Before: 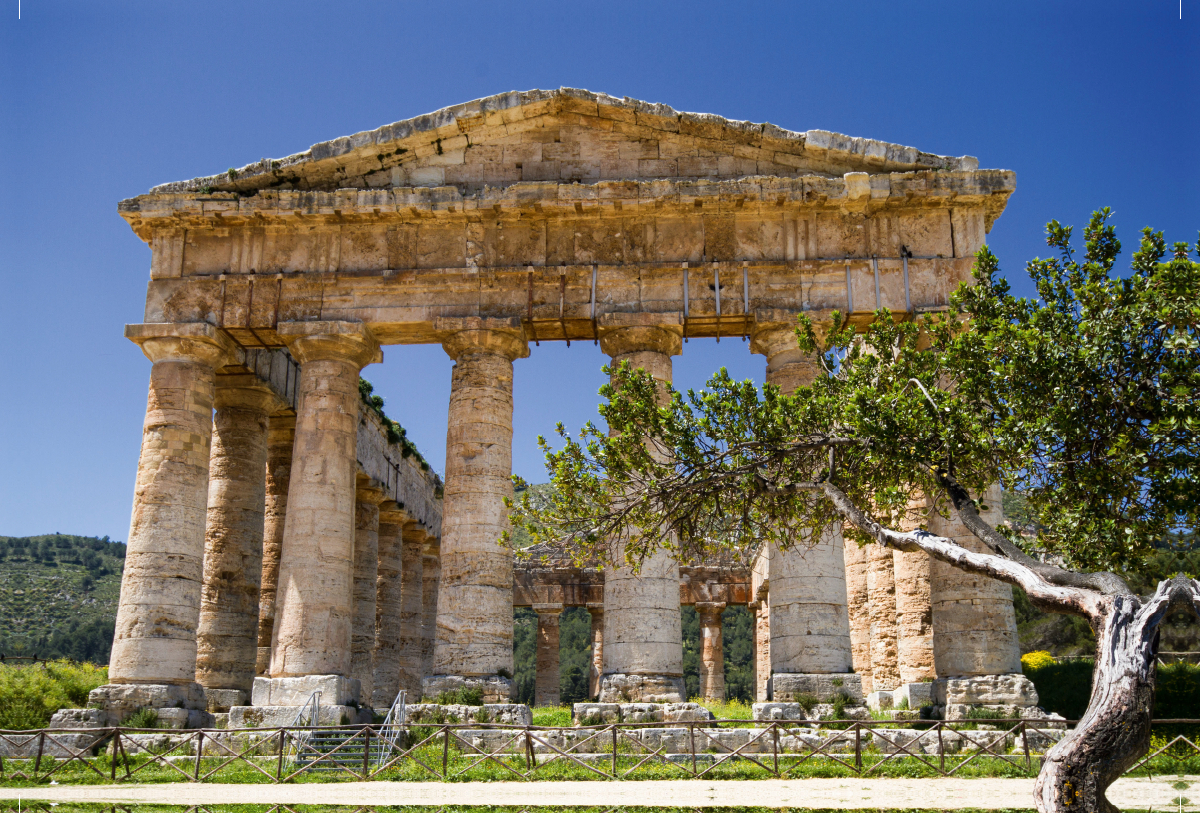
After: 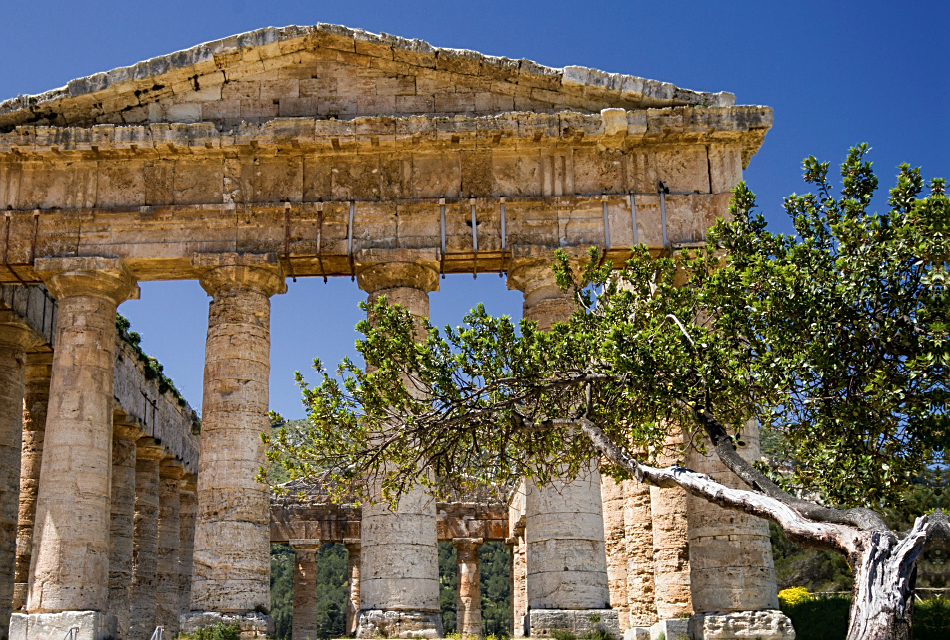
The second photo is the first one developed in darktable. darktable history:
sharpen: on, module defaults
crop and rotate: left 20.291%, top 7.905%, right 0.477%, bottom 13.317%
